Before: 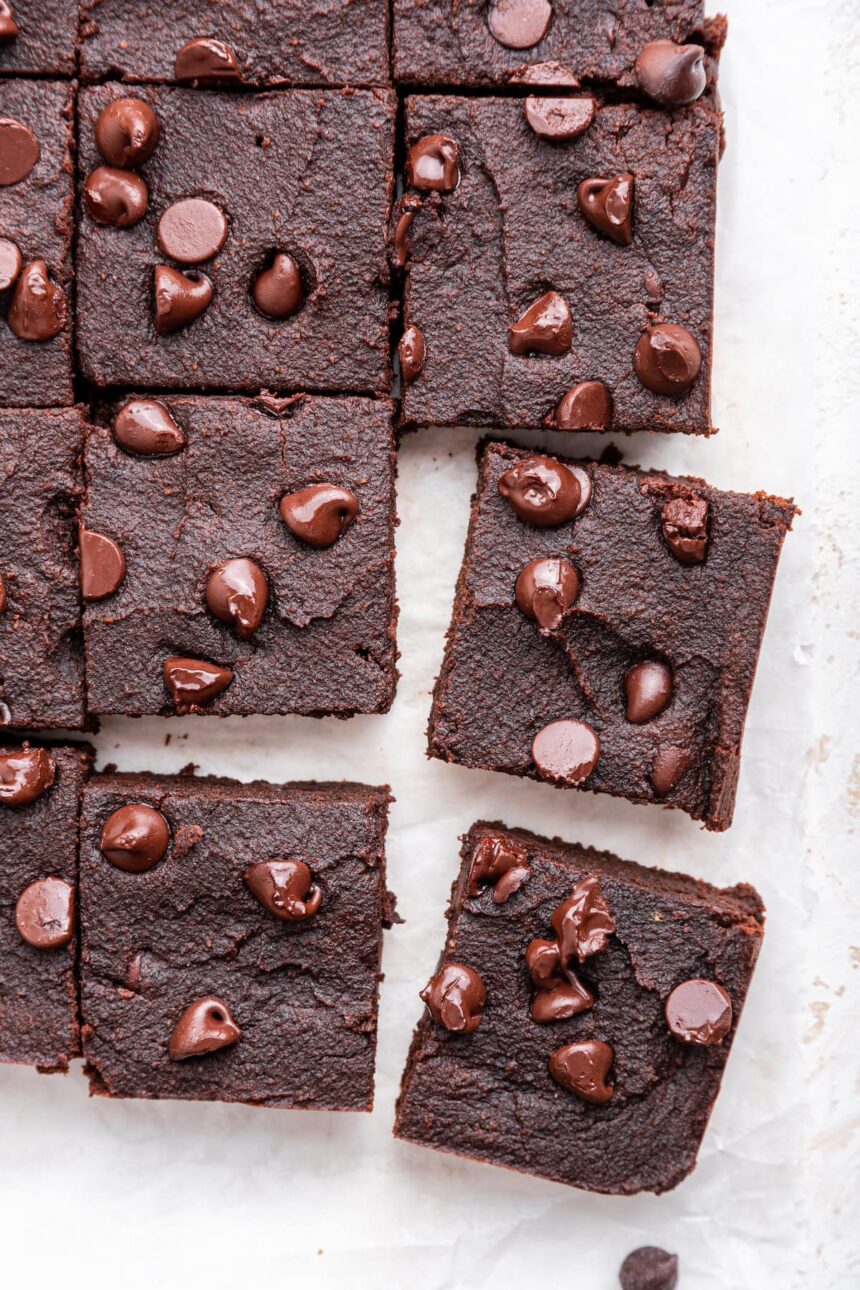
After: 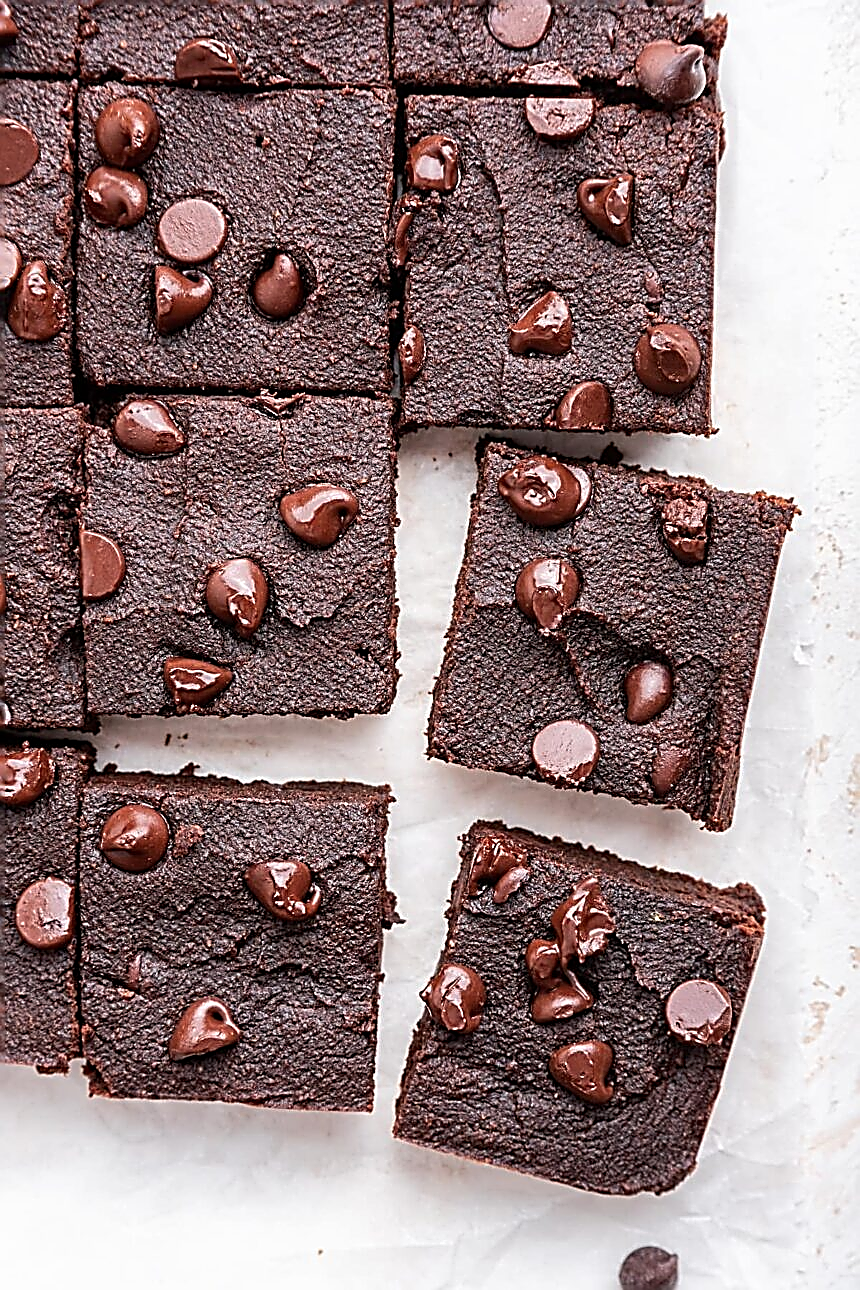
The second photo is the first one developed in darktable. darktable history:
sharpen: amount 1.984
